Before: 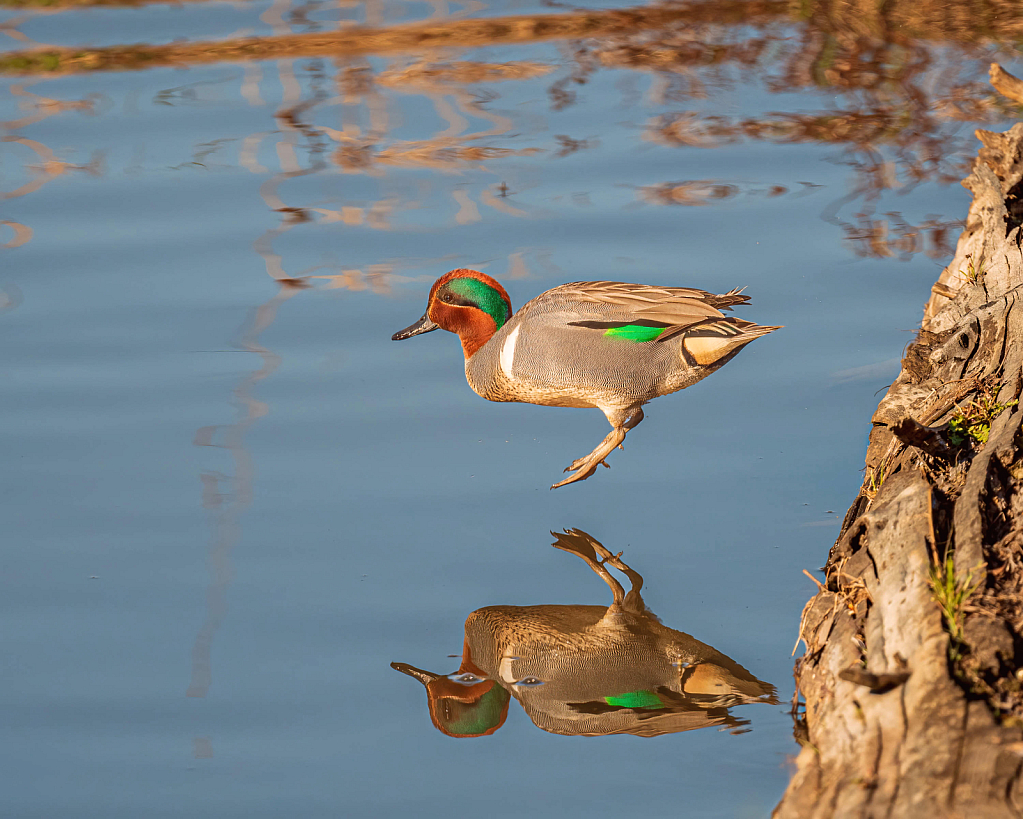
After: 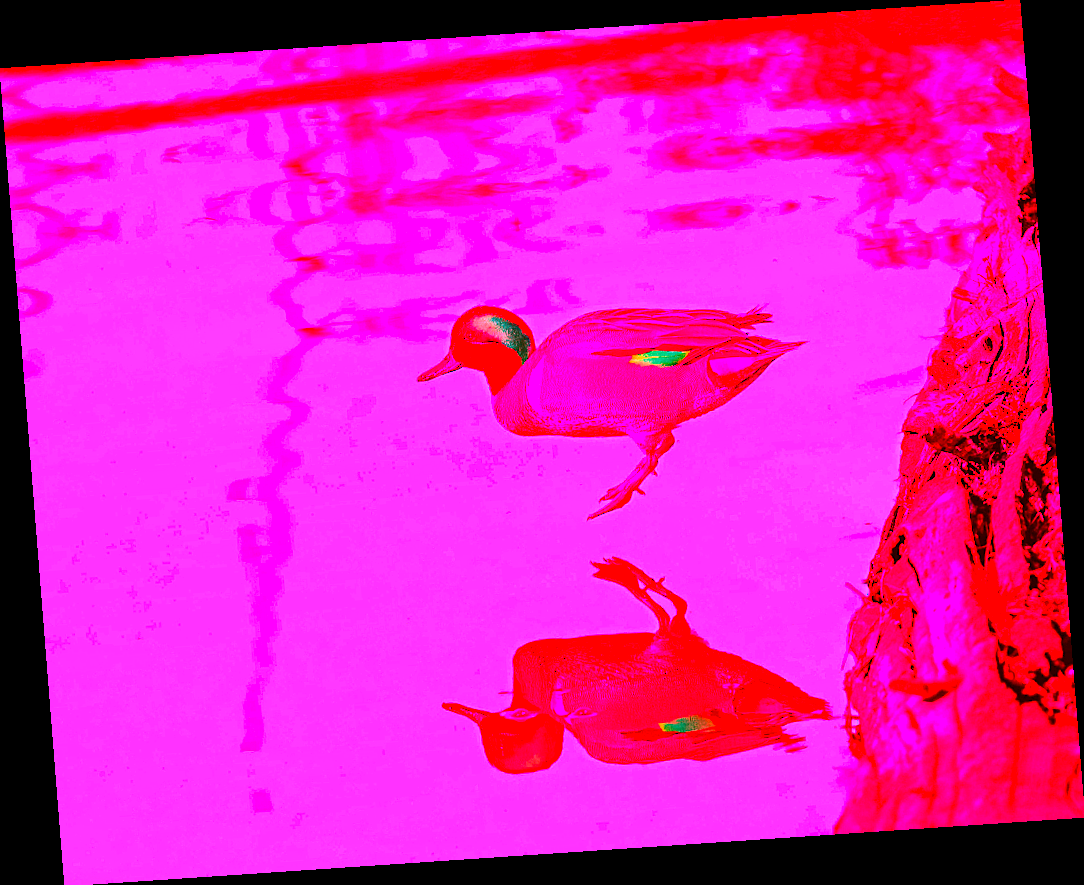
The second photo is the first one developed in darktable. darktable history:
contrast brightness saturation: contrast 0.12, brightness -0.12, saturation 0.2
rotate and perspective: rotation -4.2°, shear 0.006, automatic cropping off
white balance: red 4.26, blue 1.802
